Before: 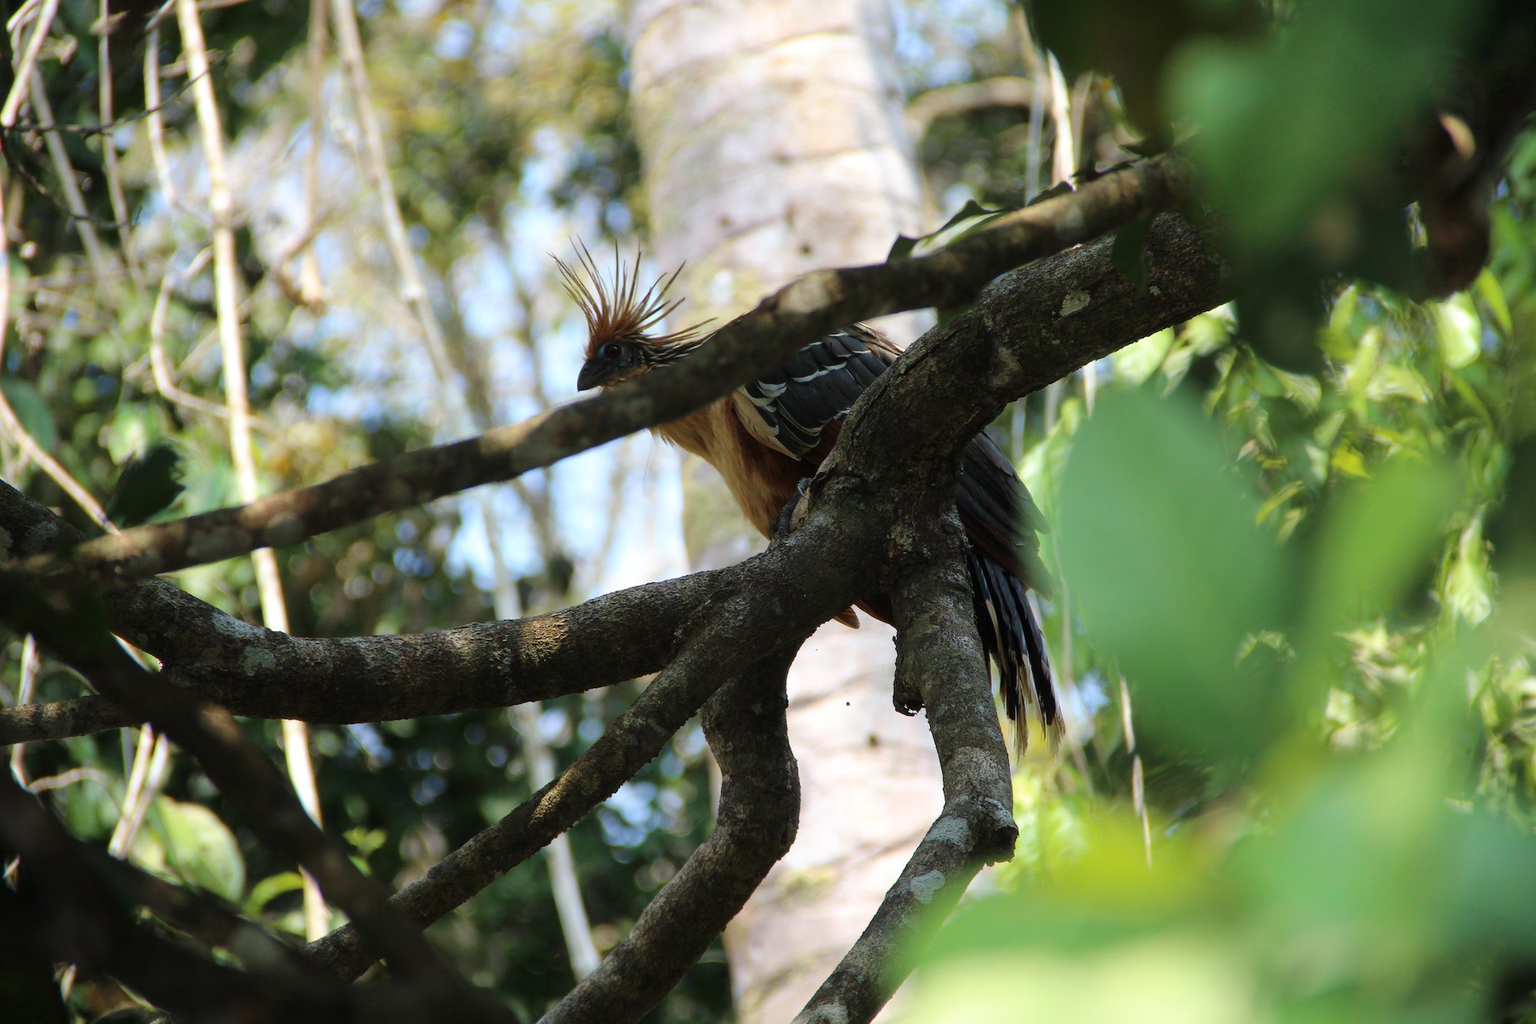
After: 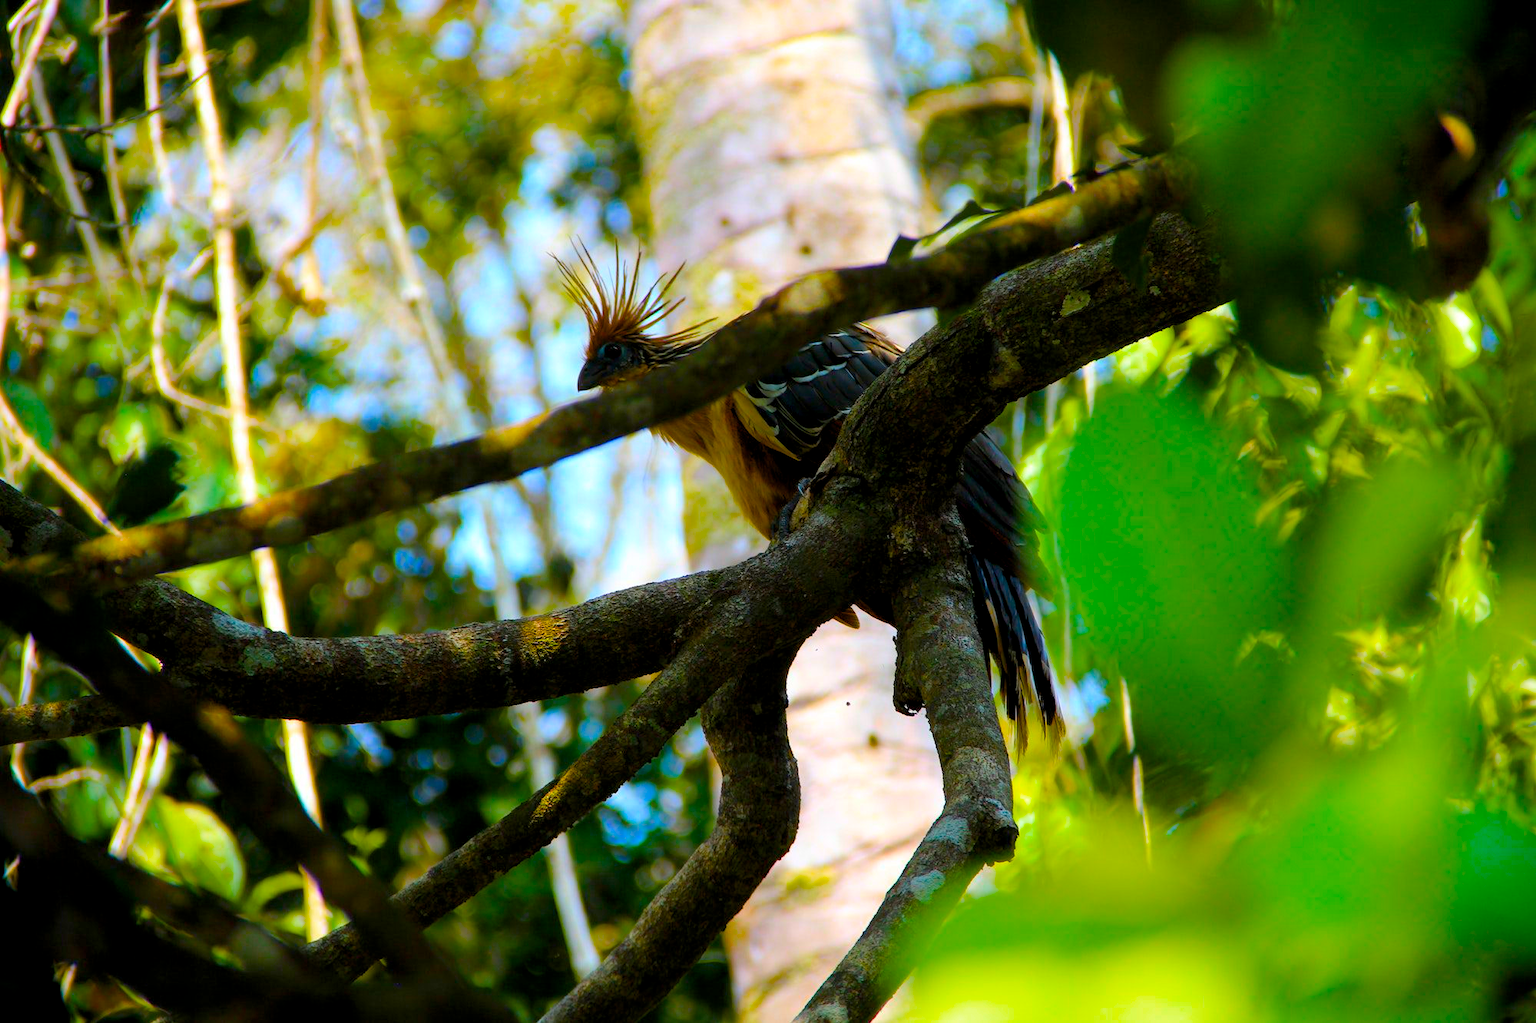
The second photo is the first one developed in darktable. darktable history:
color balance rgb: shadows lift › chroma 0.649%, shadows lift › hue 110.34°, global offset › luminance -0.513%, linear chroma grading › global chroma 9.86%, perceptual saturation grading › global saturation 64.519%, perceptual saturation grading › highlights 58.923%, perceptual saturation grading › mid-tones 49.586%, perceptual saturation grading › shadows 49.281%
